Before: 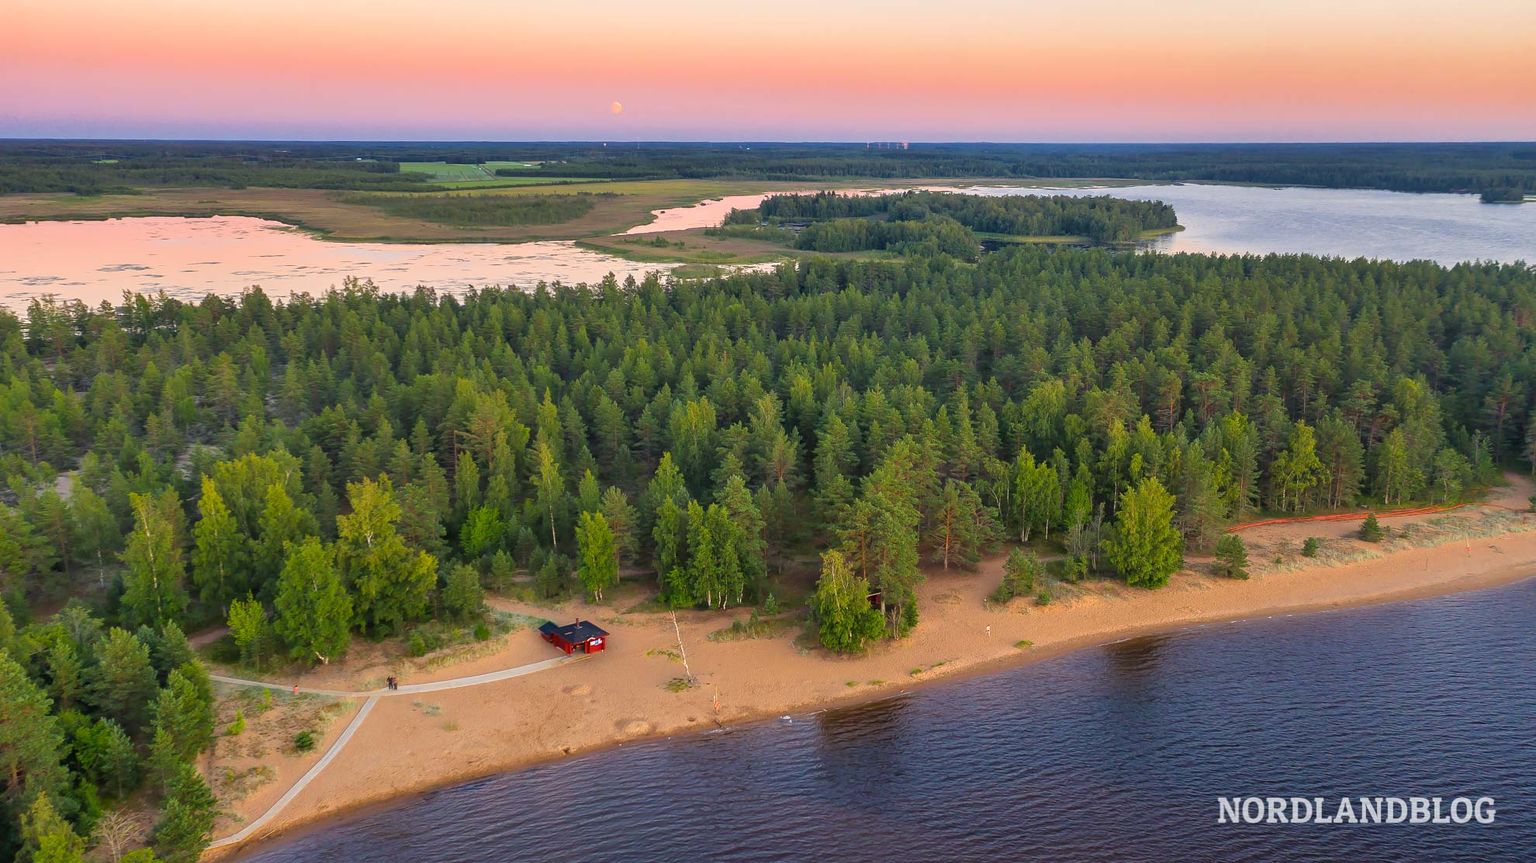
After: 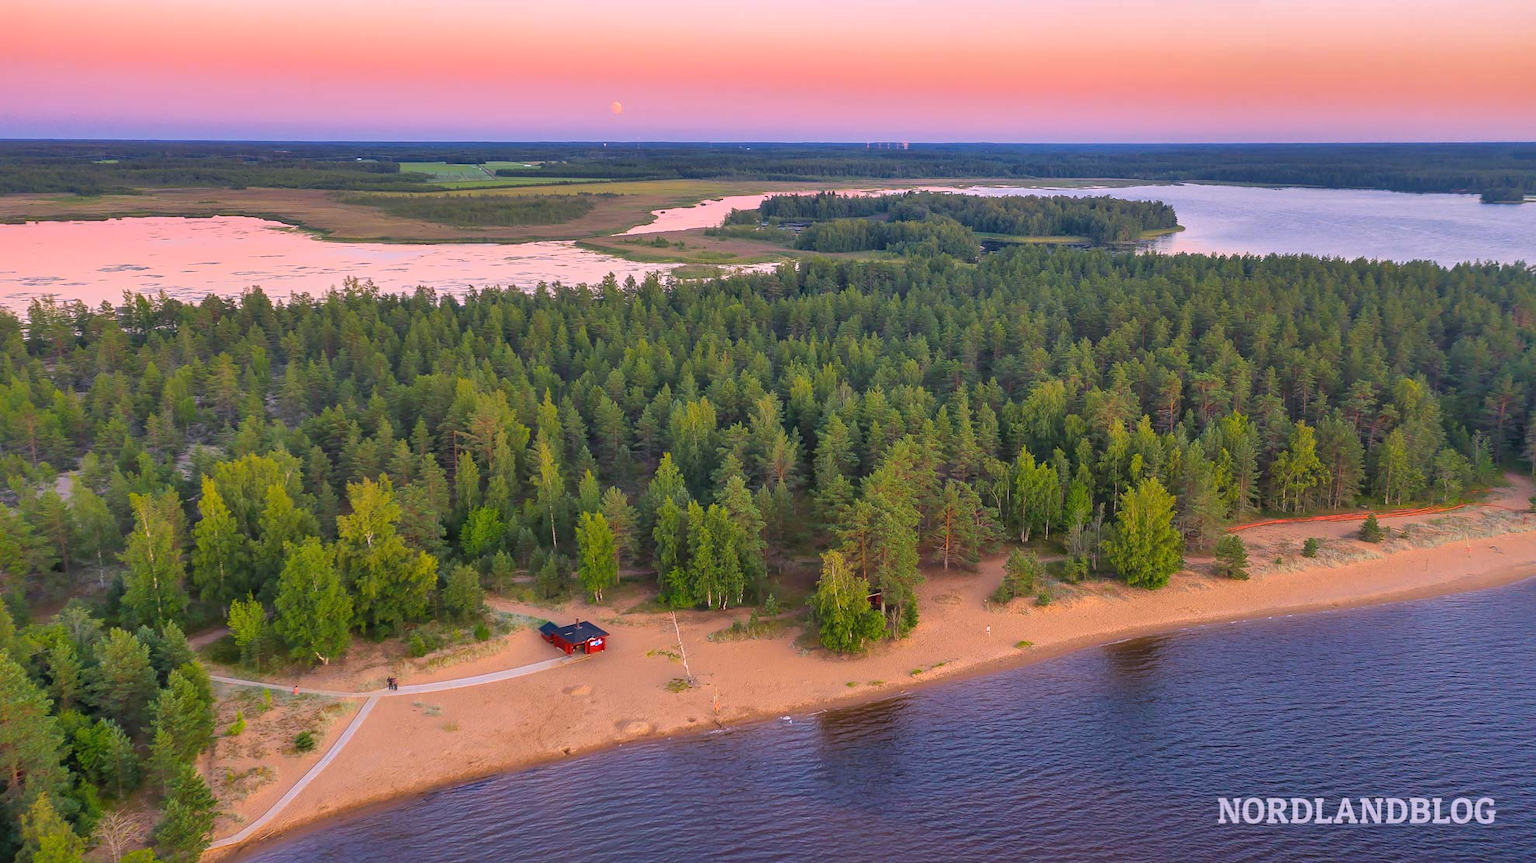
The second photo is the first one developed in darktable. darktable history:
white balance: red 1.066, blue 1.119
shadows and highlights: on, module defaults
